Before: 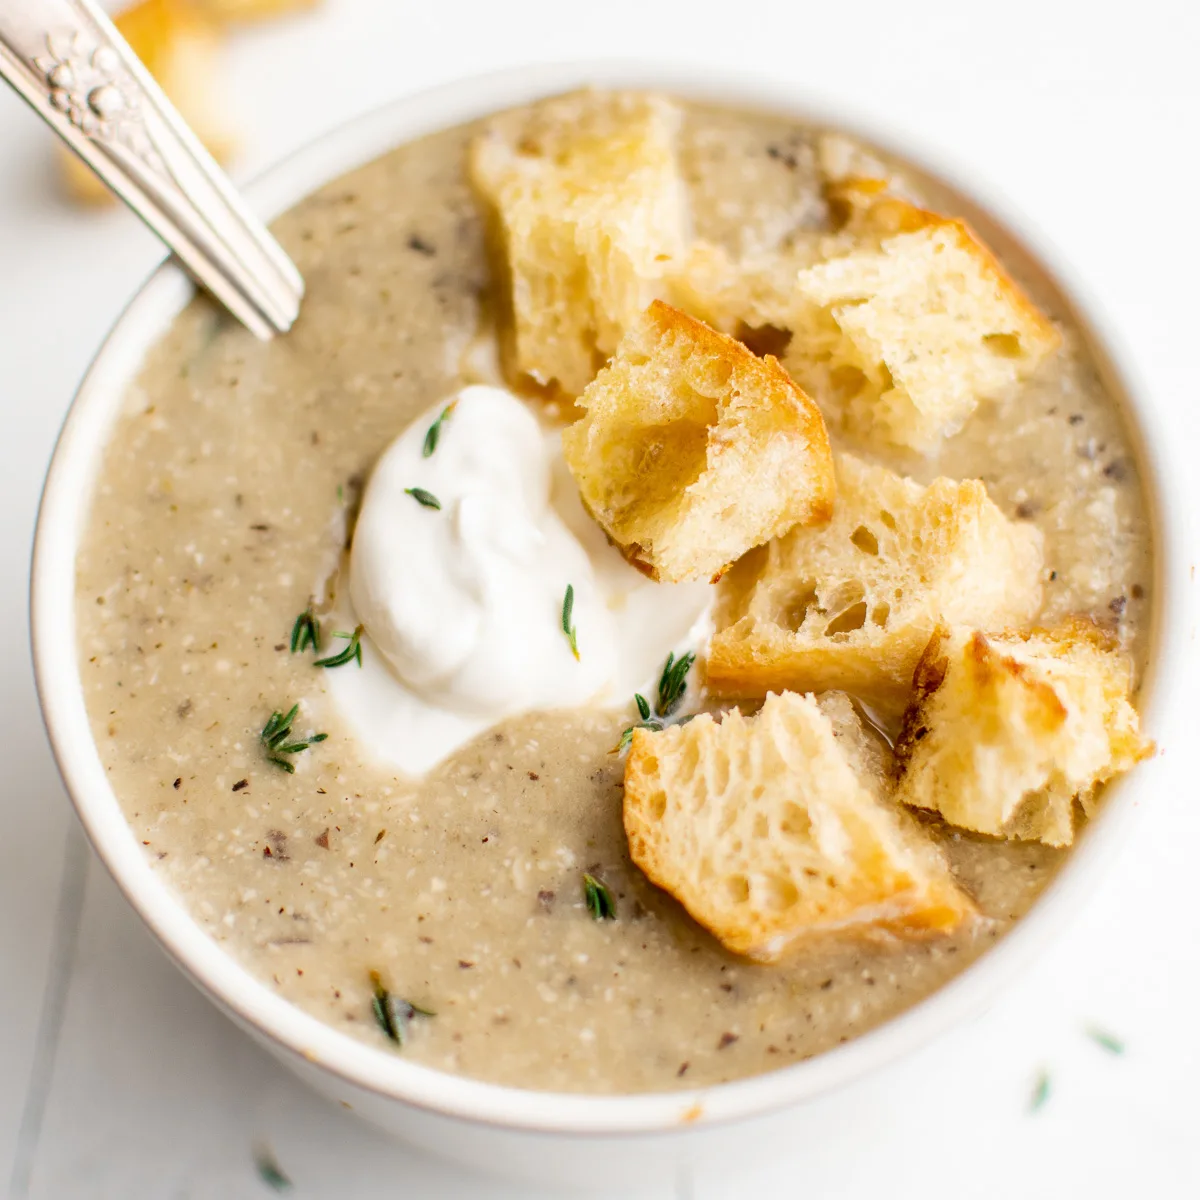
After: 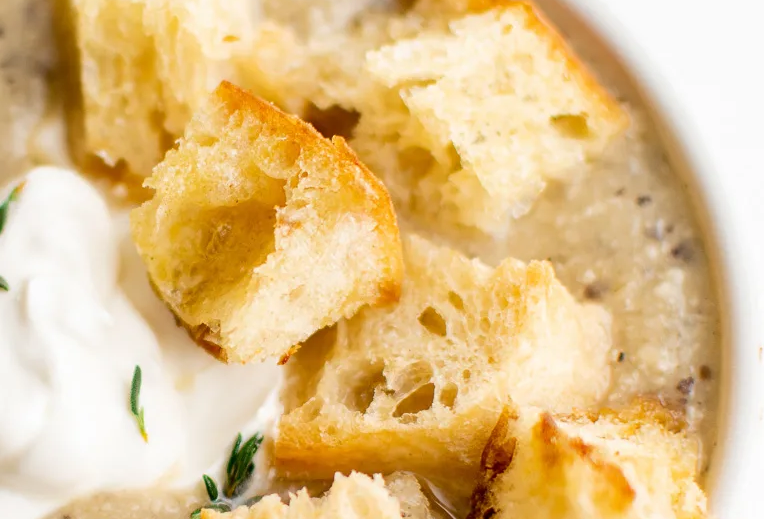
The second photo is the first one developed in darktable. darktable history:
crop: left 36.005%, top 18.293%, right 0.31%, bottom 38.444%
rotate and perspective: automatic cropping original format, crop left 0, crop top 0
